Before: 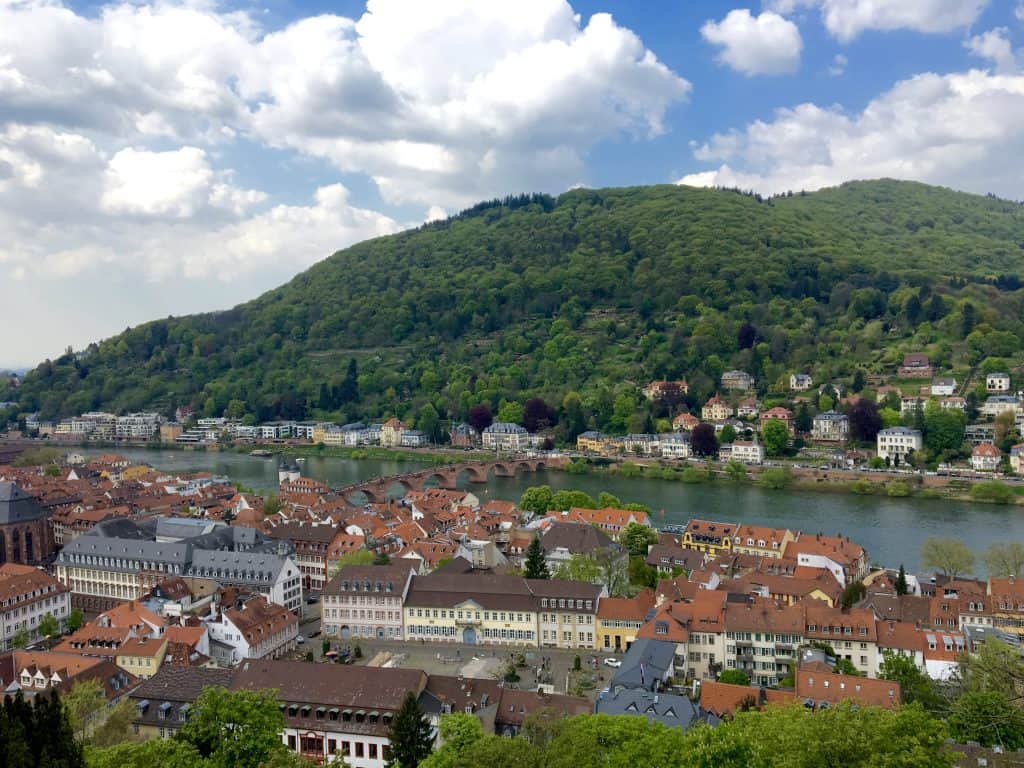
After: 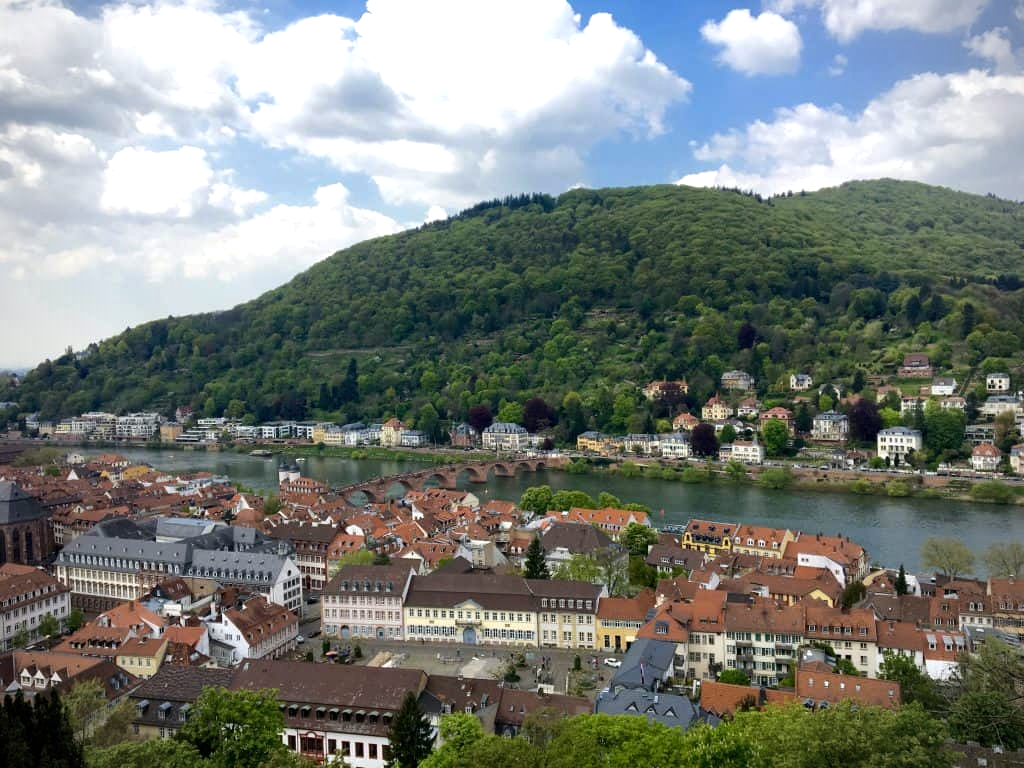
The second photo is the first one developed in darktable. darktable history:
vignetting: fall-off radius 60.92%
exposure: compensate highlight preservation false
tone equalizer: -8 EV -0.417 EV, -7 EV -0.389 EV, -6 EV -0.333 EV, -5 EV -0.222 EV, -3 EV 0.222 EV, -2 EV 0.333 EV, -1 EV 0.389 EV, +0 EV 0.417 EV, edges refinement/feathering 500, mask exposure compensation -1.57 EV, preserve details no
